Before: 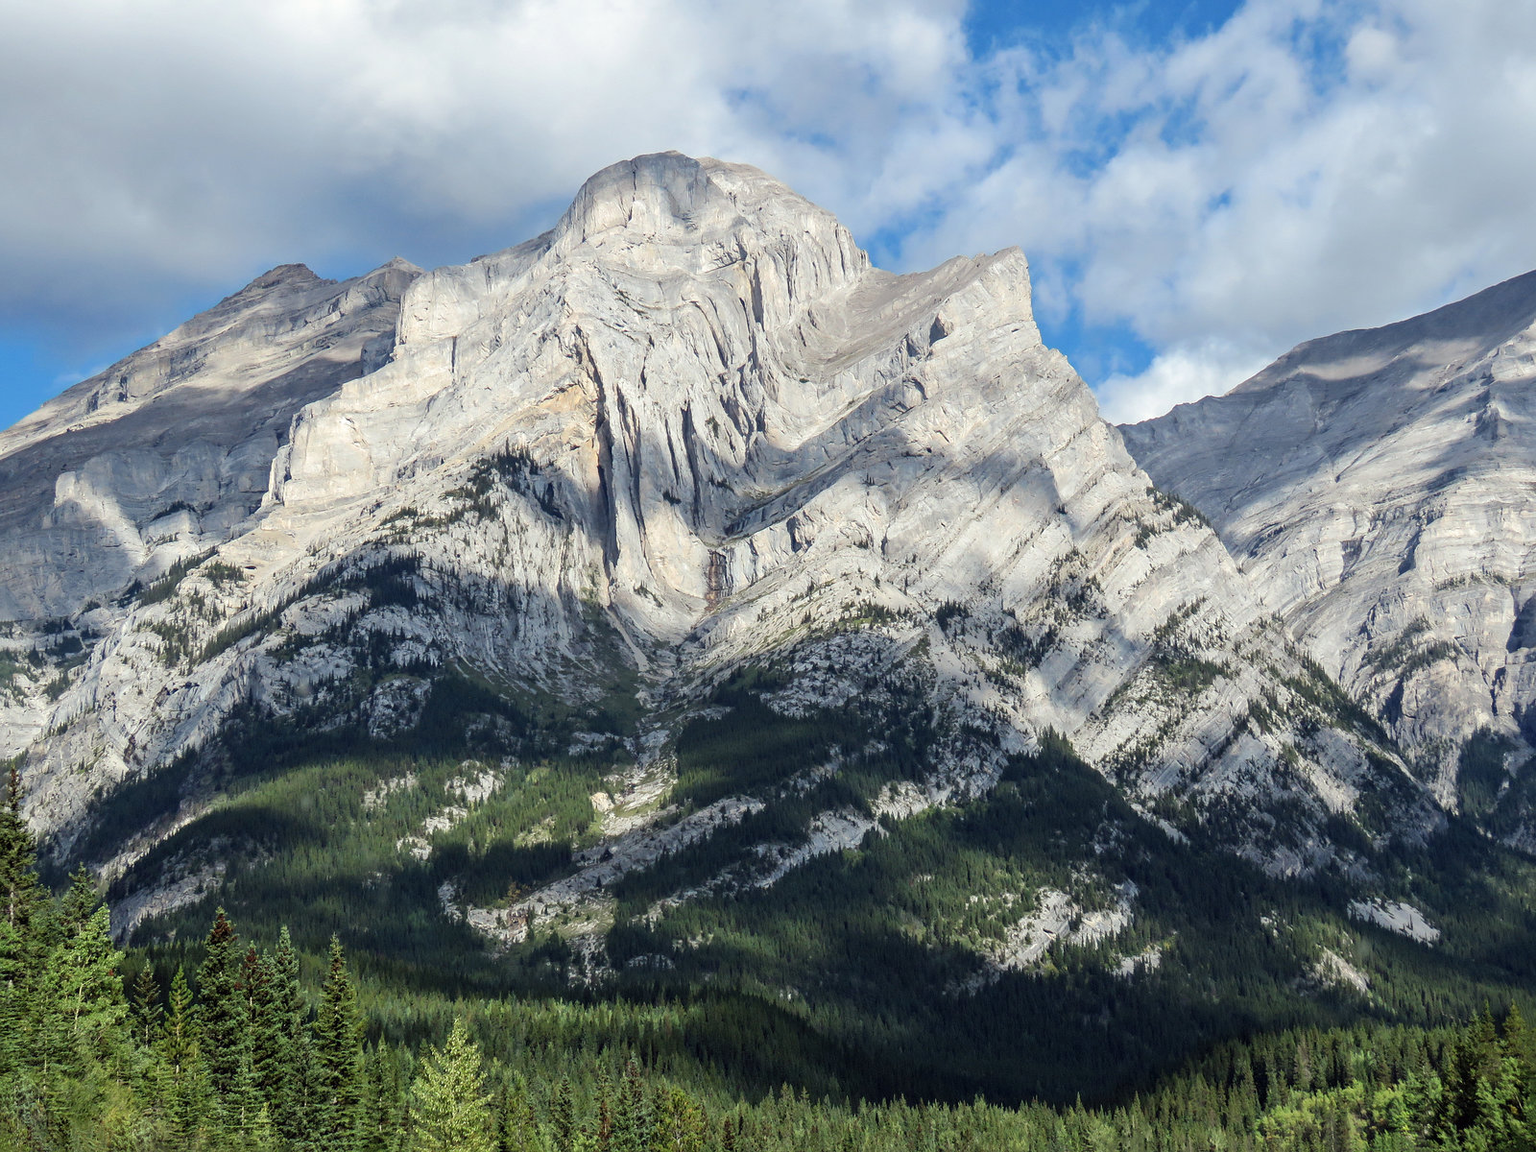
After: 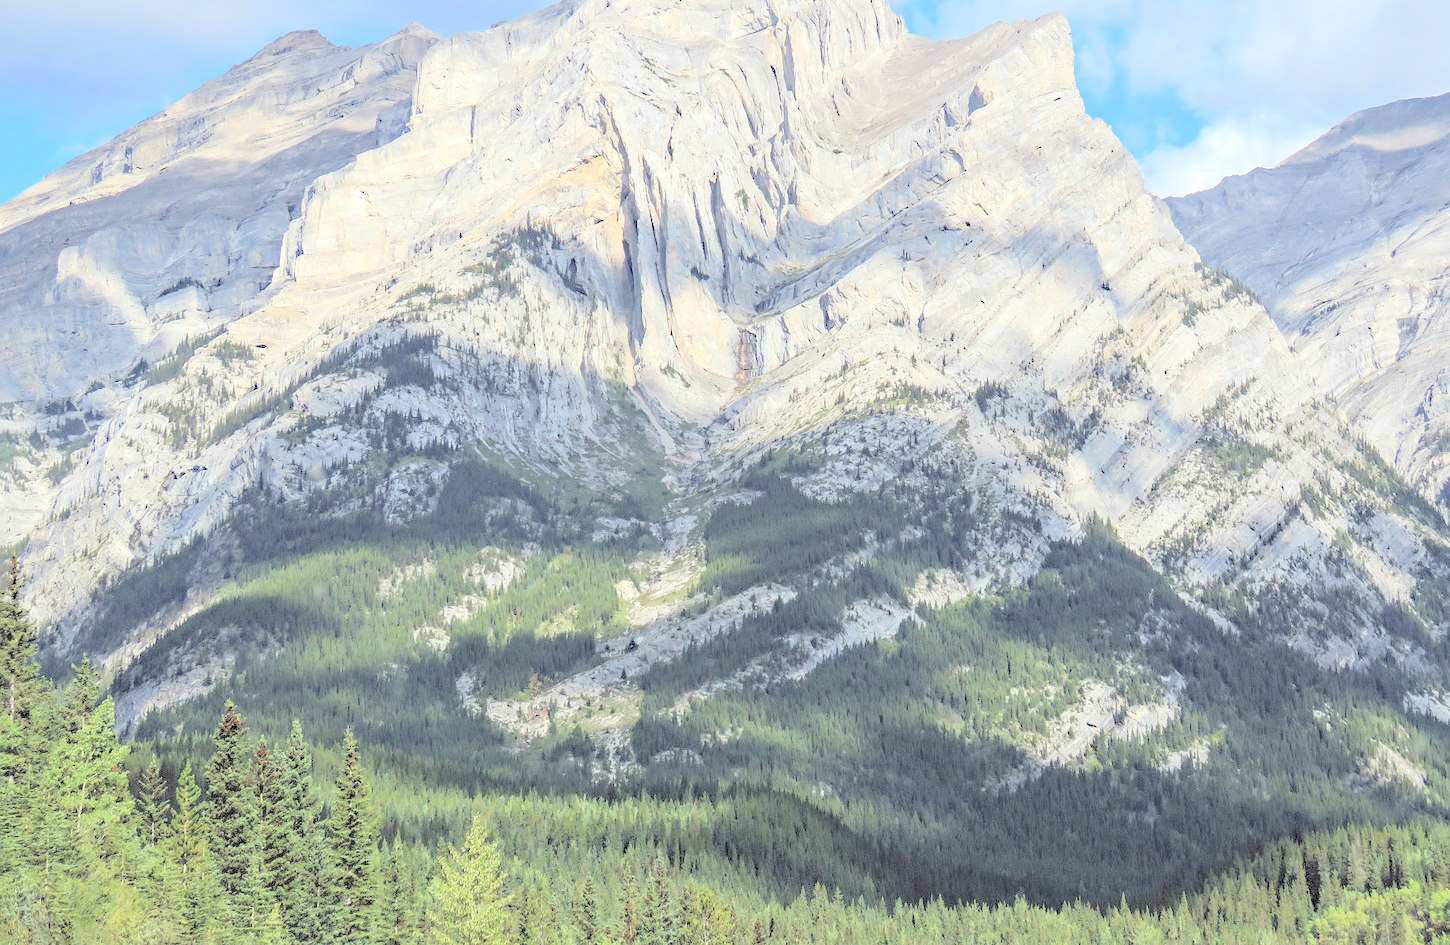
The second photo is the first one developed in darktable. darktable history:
crop: top 20.46%, right 9.338%, bottom 0.341%
contrast brightness saturation: brightness 0.986
exposure: exposure 0.083 EV, compensate highlight preservation false
haze removal: compatibility mode true, adaptive false
